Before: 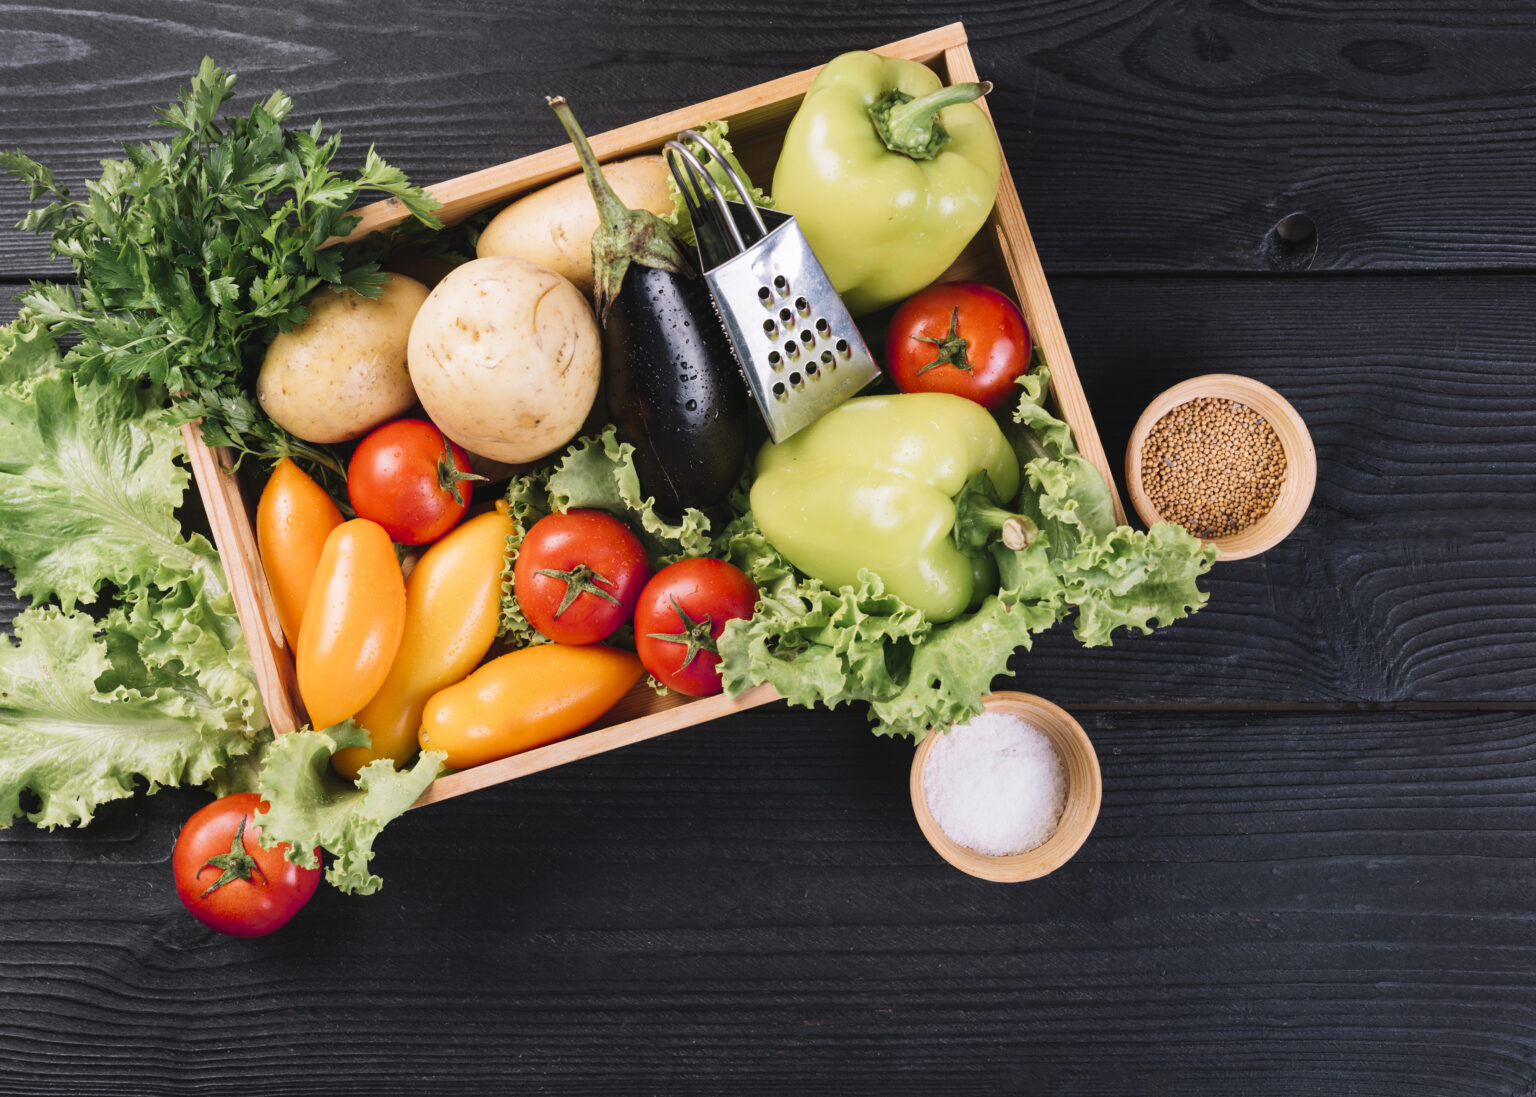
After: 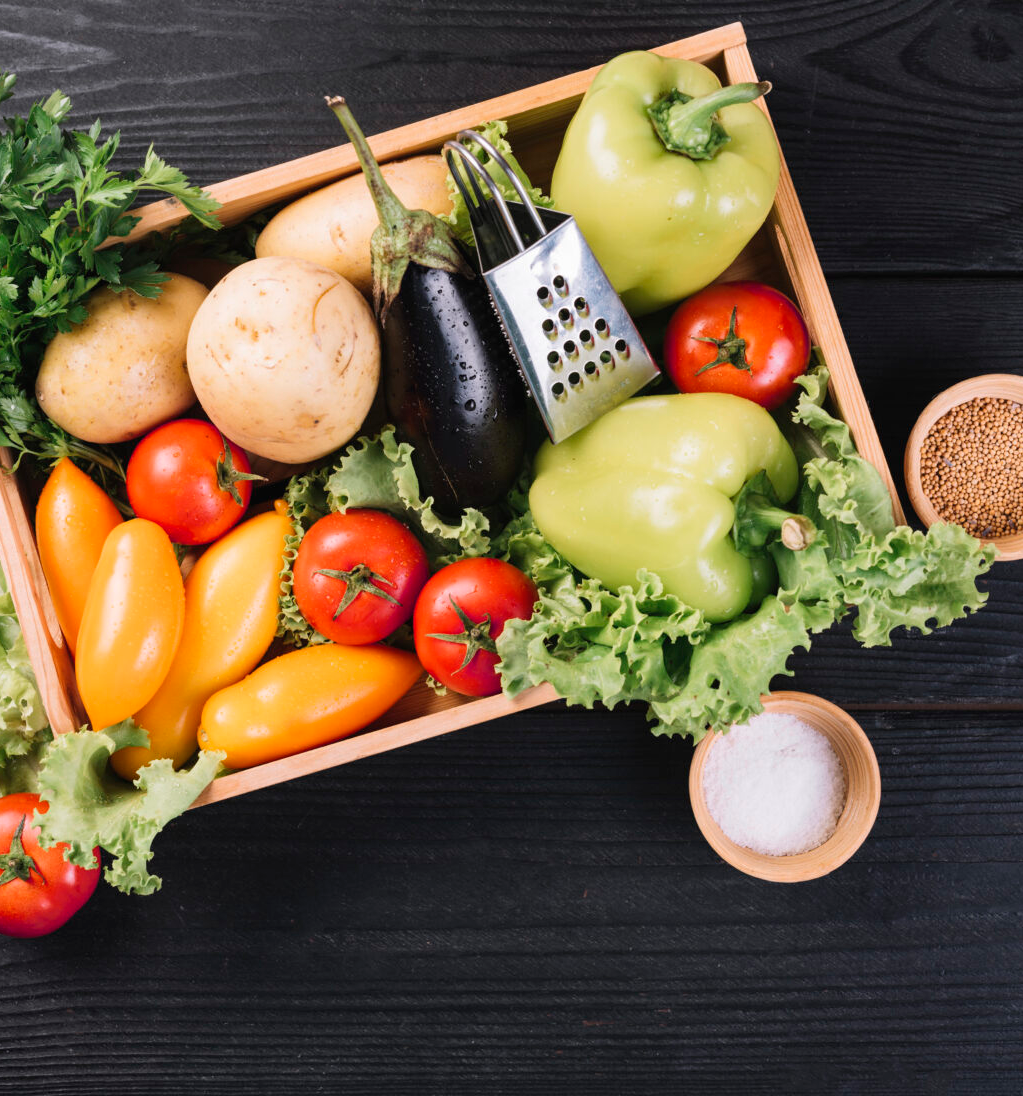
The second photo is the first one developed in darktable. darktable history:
crop and rotate: left 14.398%, right 18.949%
